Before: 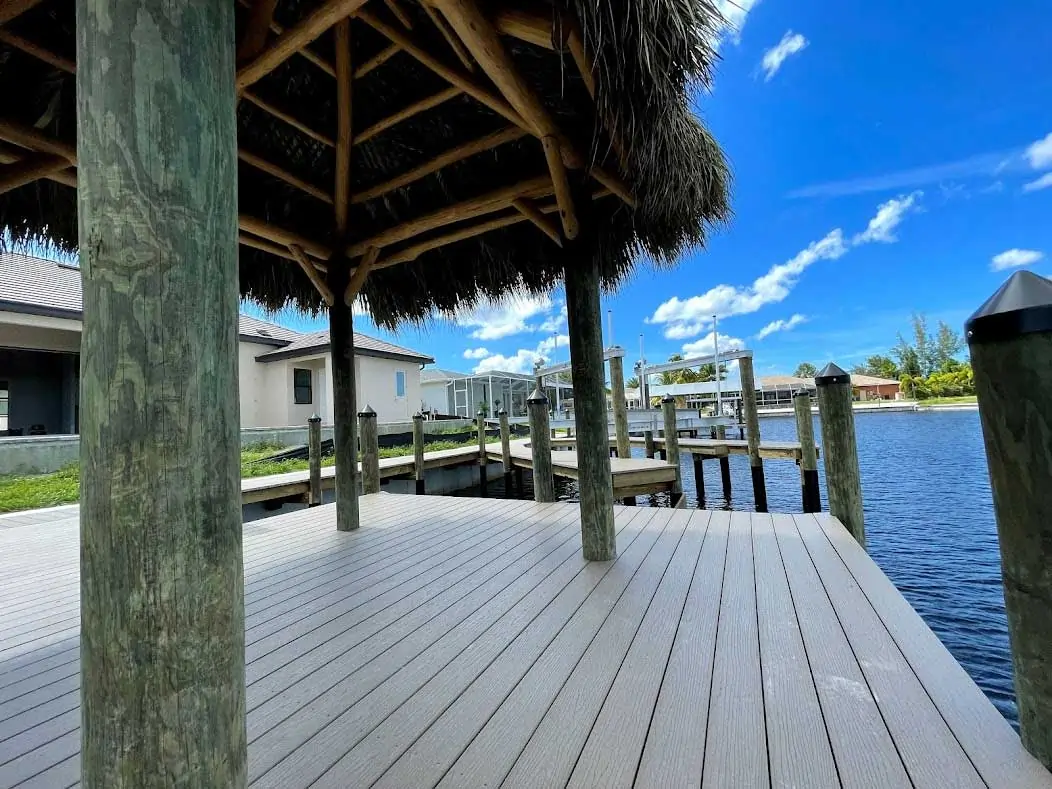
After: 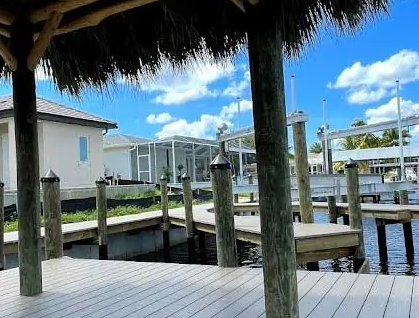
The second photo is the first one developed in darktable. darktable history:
crop: left 30.22%, top 29.883%, right 29.932%, bottom 29.743%
